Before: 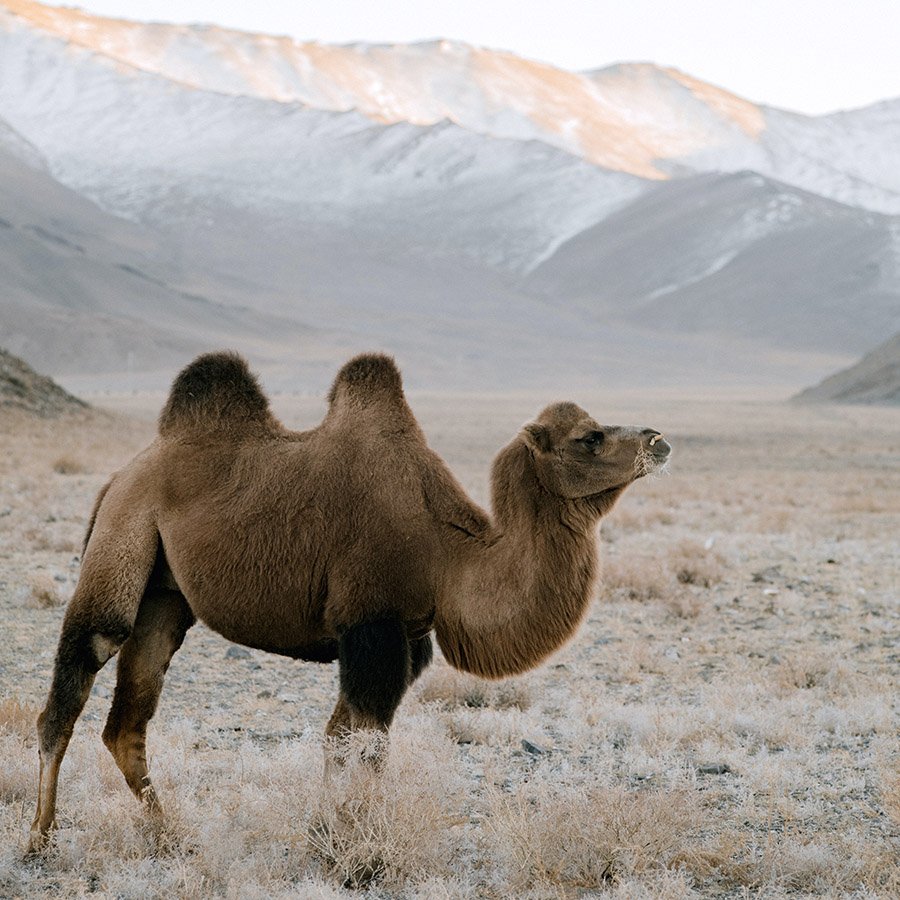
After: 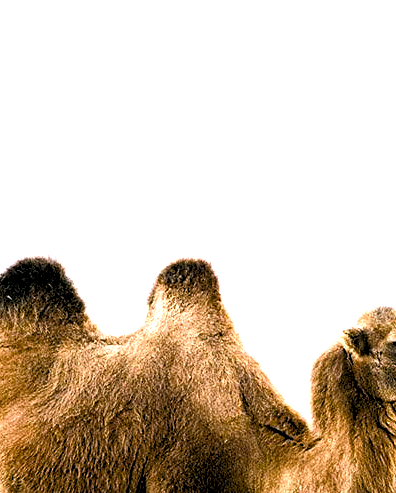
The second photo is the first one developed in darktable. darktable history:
white balance: red 1.004, blue 1.096
rgb levels: levels [[0.013, 0.434, 0.89], [0, 0.5, 1], [0, 0.5, 1]]
tone equalizer: -8 EV -0.75 EV, -7 EV -0.7 EV, -6 EV -0.6 EV, -5 EV -0.4 EV, -3 EV 0.4 EV, -2 EV 0.6 EV, -1 EV 0.7 EV, +0 EV 0.75 EV, edges refinement/feathering 500, mask exposure compensation -1.57 EV, preserve details no
color balance rgb: linear chroma grading › global chroma 9%, perceptual saturation grading › global saturation 36%, perceptual saturation grading › shadows 35%, perceptual brilliance grading › global brilliance 15%, perceptual brilliance grading › shadows -35%, global vibrance 15%
exposure: black level correction 0, exposure 1.3 EV, compensate highlight preservation false
crop: left 20.248%, top 10.86%, right 35.675%, bottom 34.321%
